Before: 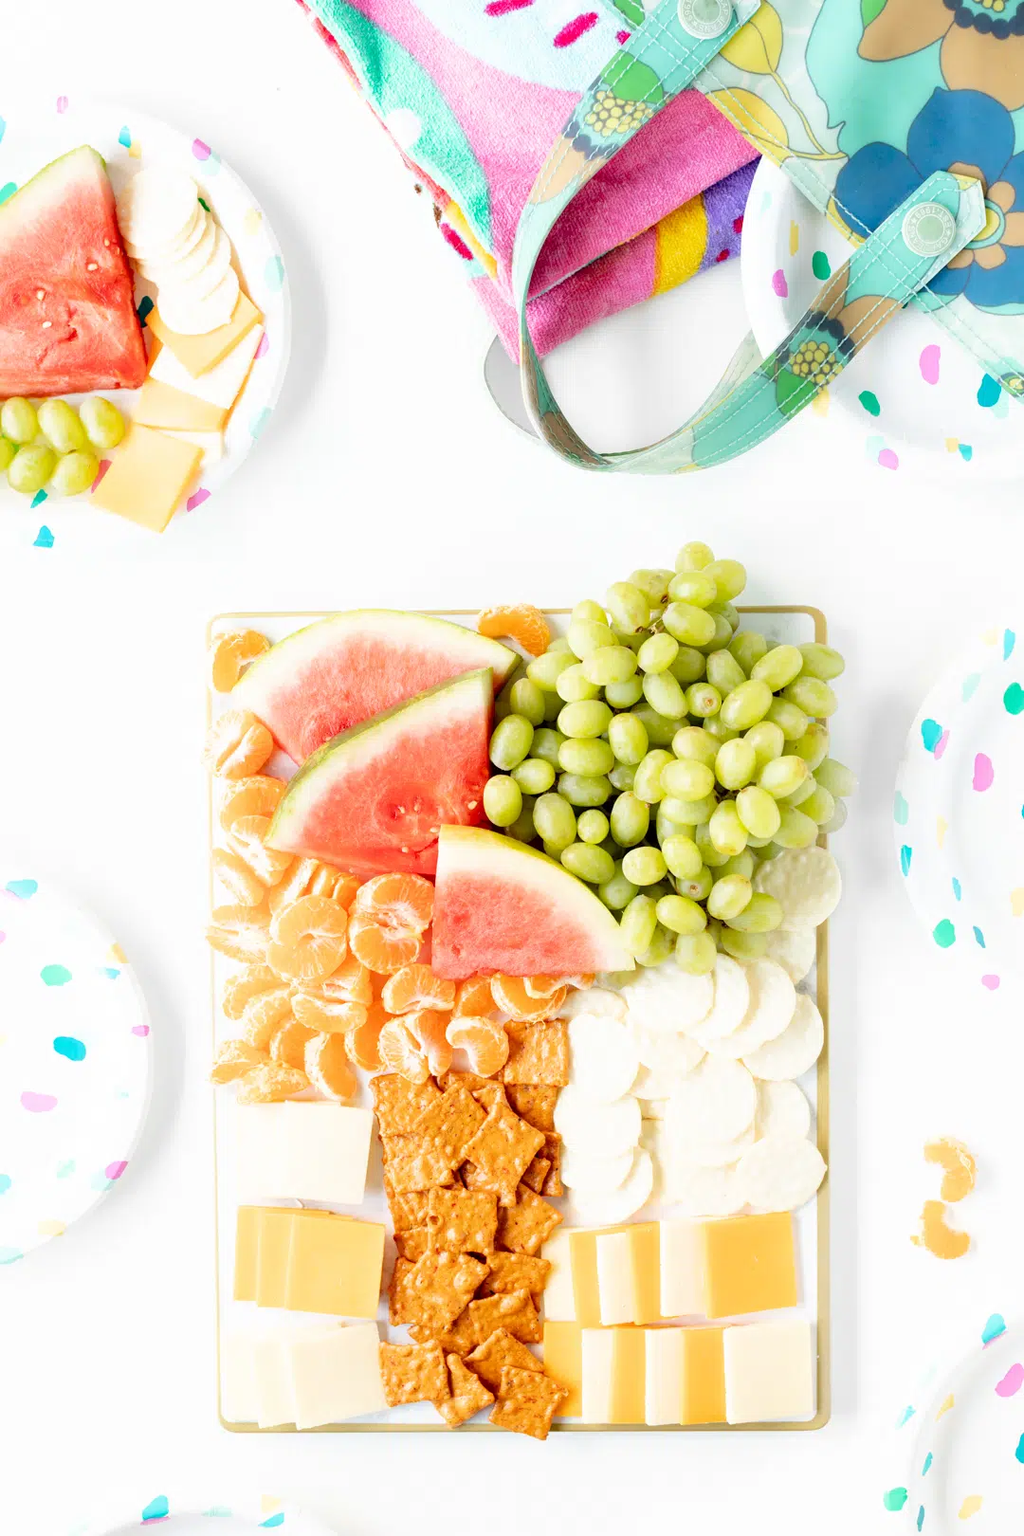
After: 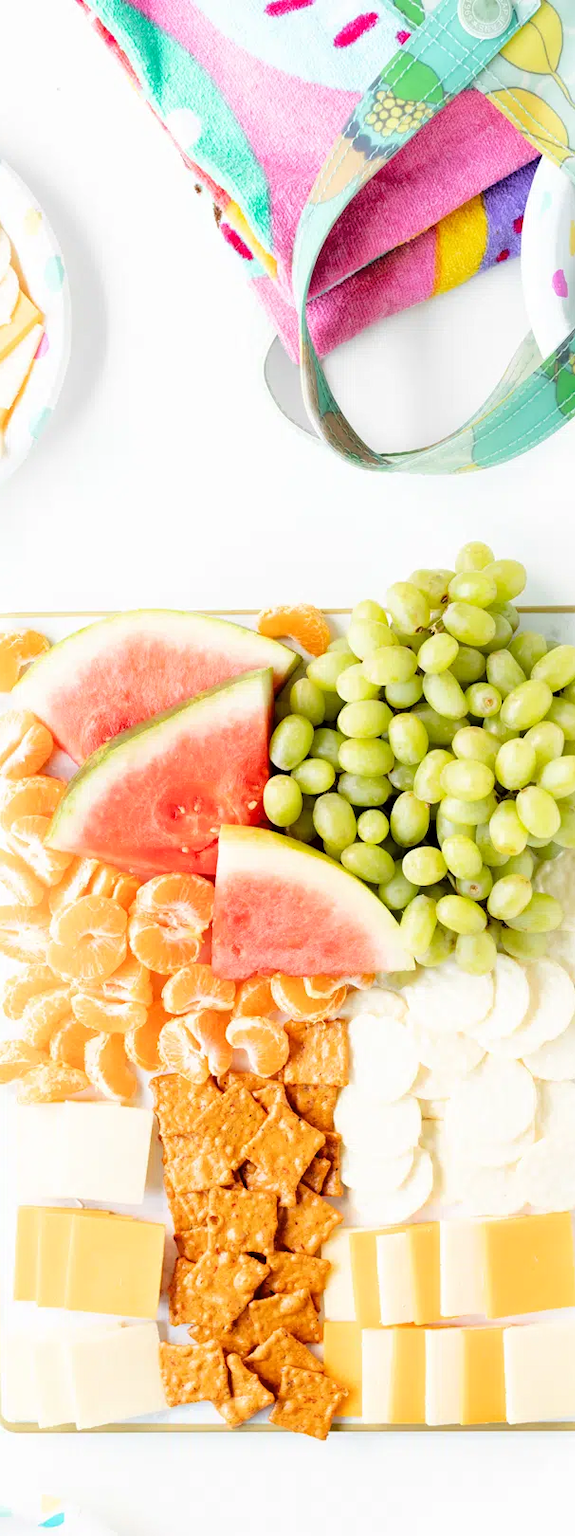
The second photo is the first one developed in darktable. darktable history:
tone curve: curves: ch0 [(0, 0) (0.08, 0.056) (0.4, 0.4) (0.6, 0.612) (0.92, 0.924) (1, 1)], color space Lab, linked channels, preserve colors none
crop: left 21.496%, right 22.254%
